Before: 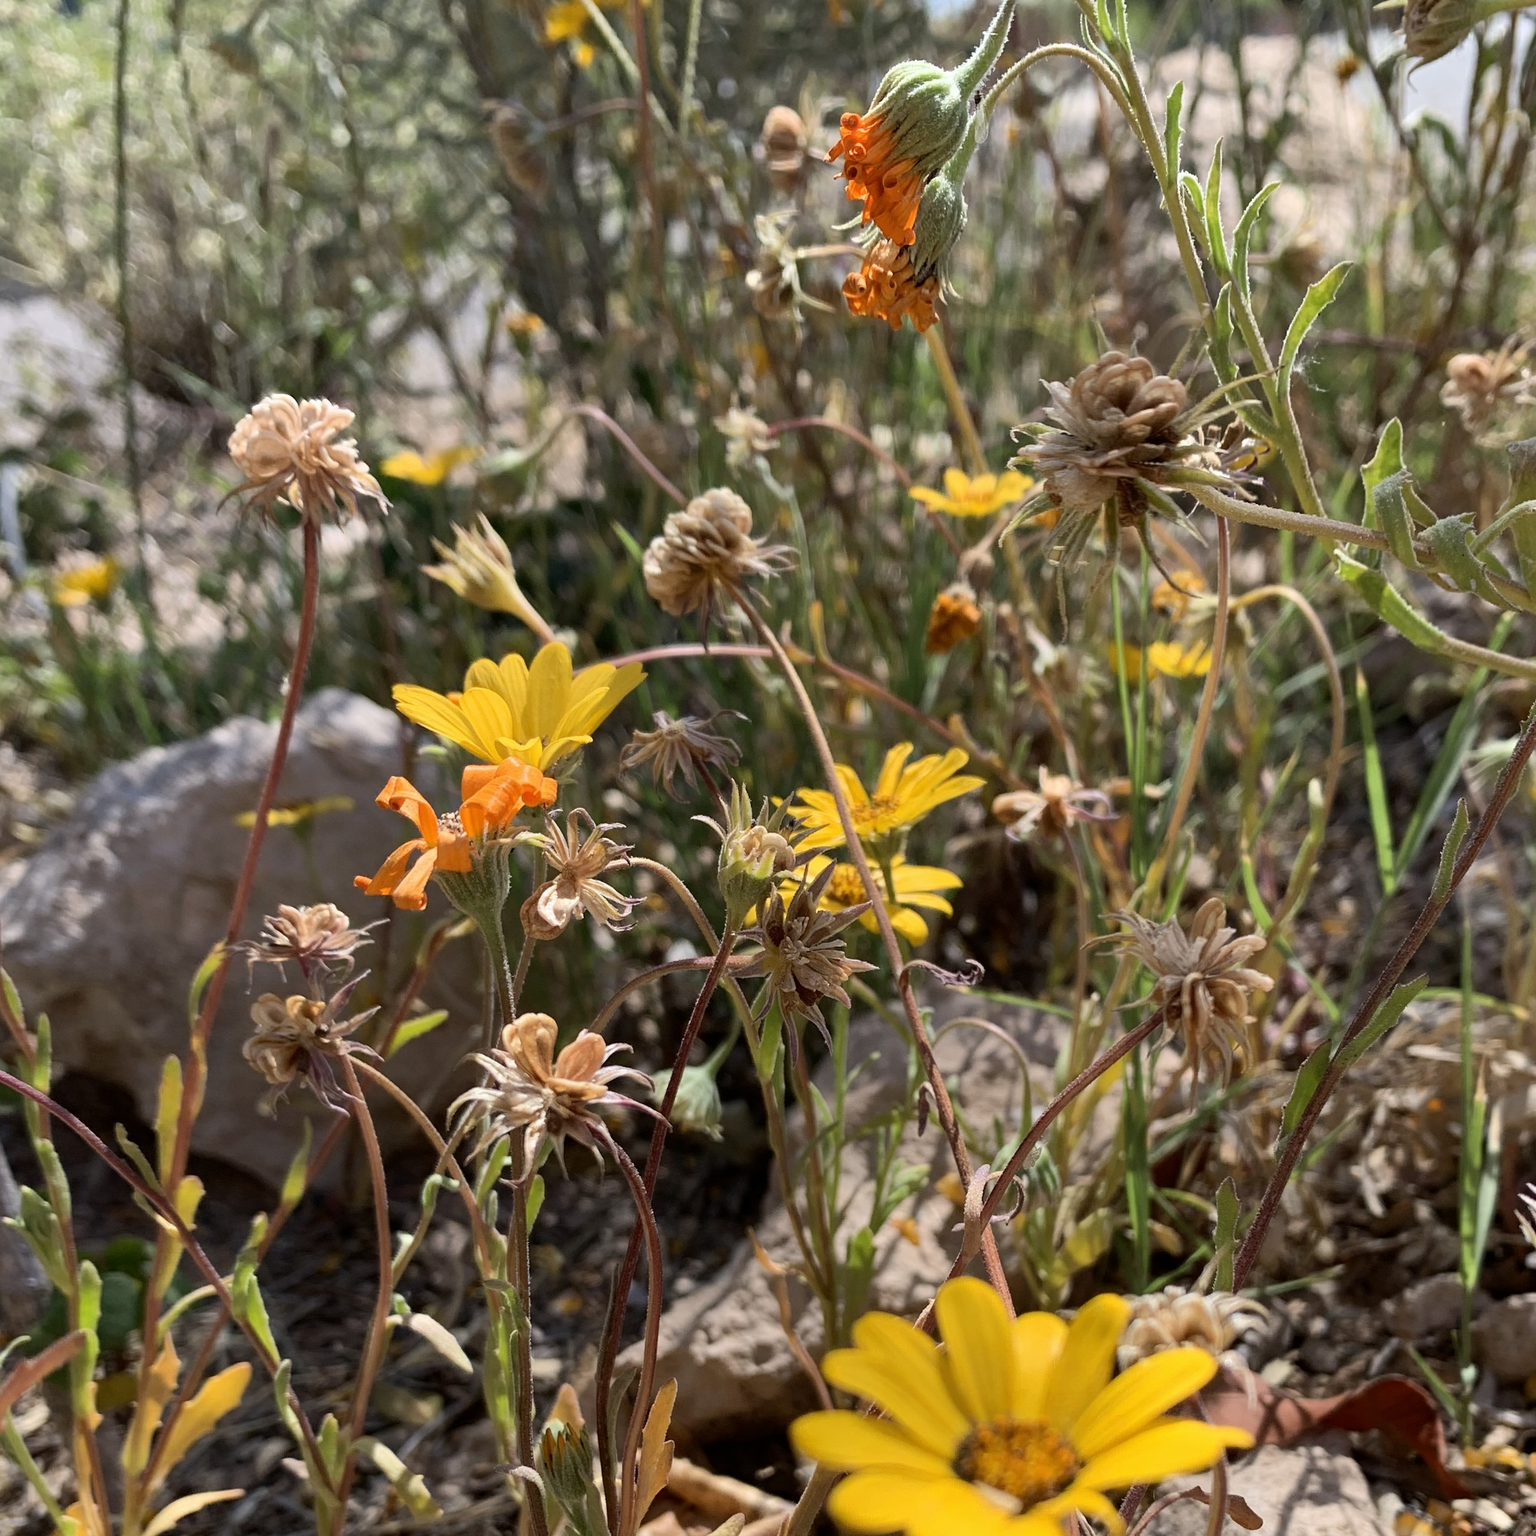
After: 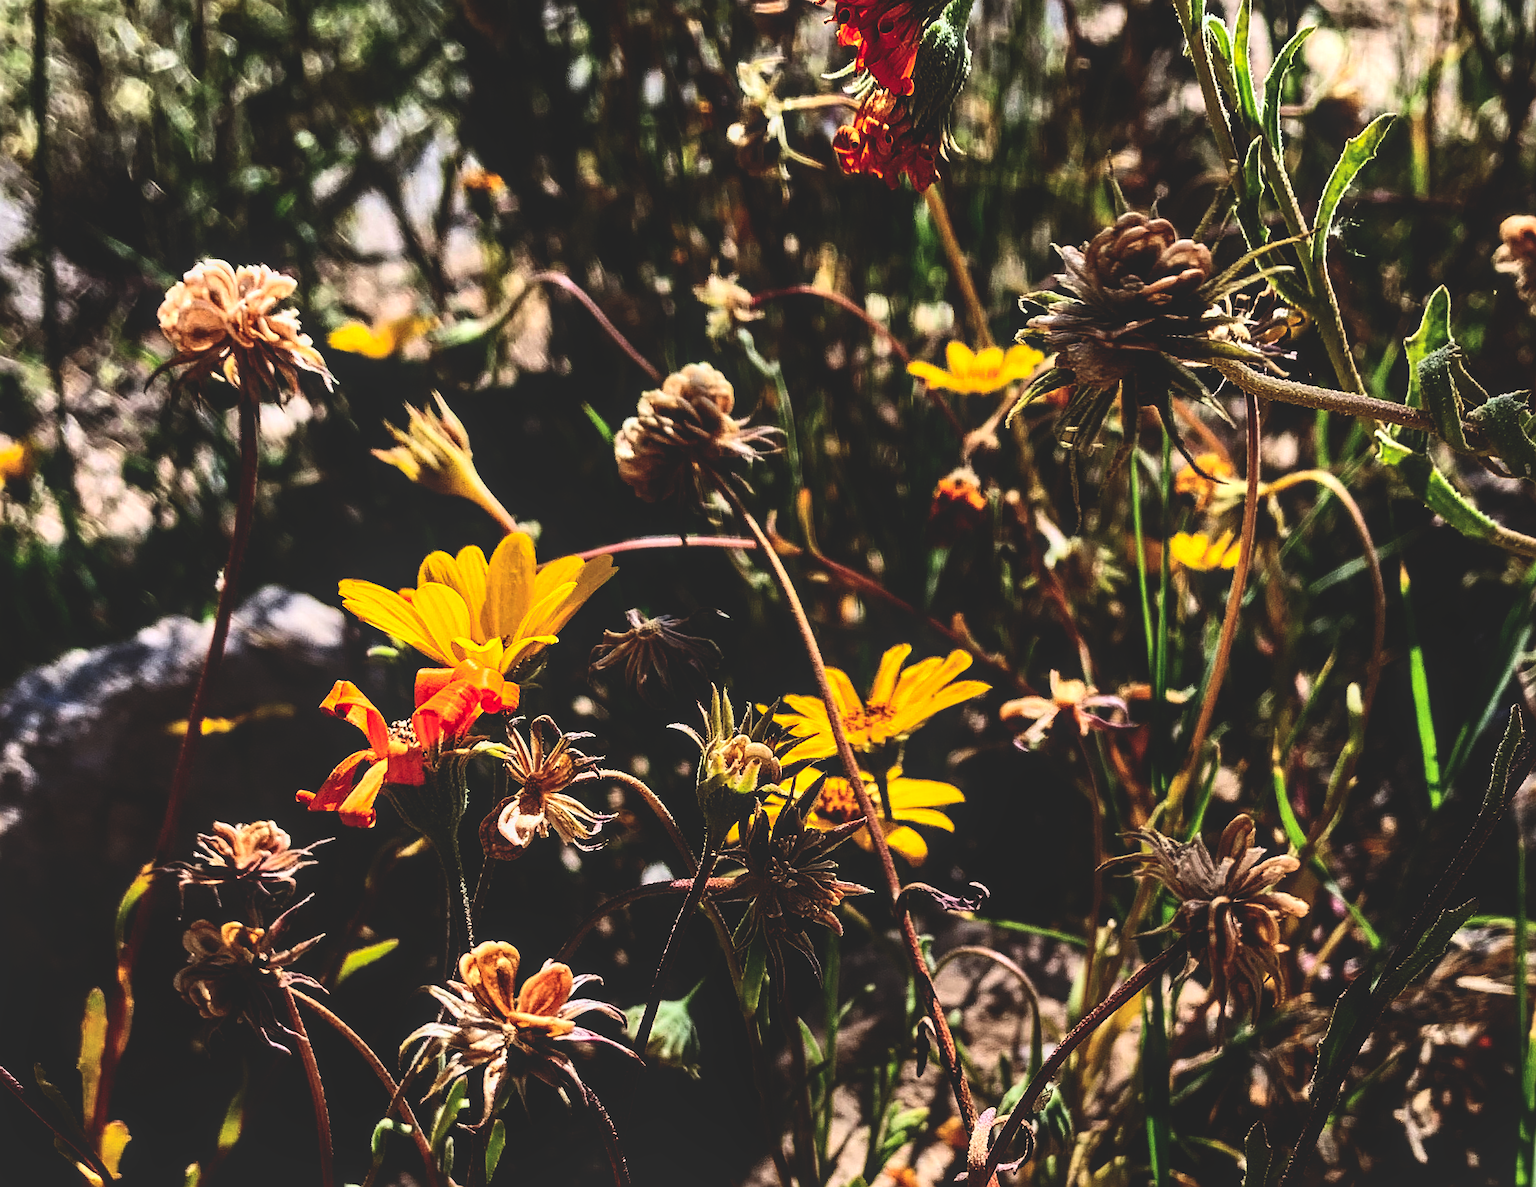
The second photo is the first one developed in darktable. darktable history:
local contrast: on, module defaults
crop: left 5.596%, top 10.314%, right 3.534%, bottom 19.395%
base curve: curves: ch0 [(0, 0.036) (0.083, 0.04) (0.804, 1)], preserve colors none
shadows and highlights: shadows 62.66, white point adjustment 0.37, highlights -34.44, compress 83.82%
sharpen: on, module defaults
contrast brightness saturation: contrast 0.28
